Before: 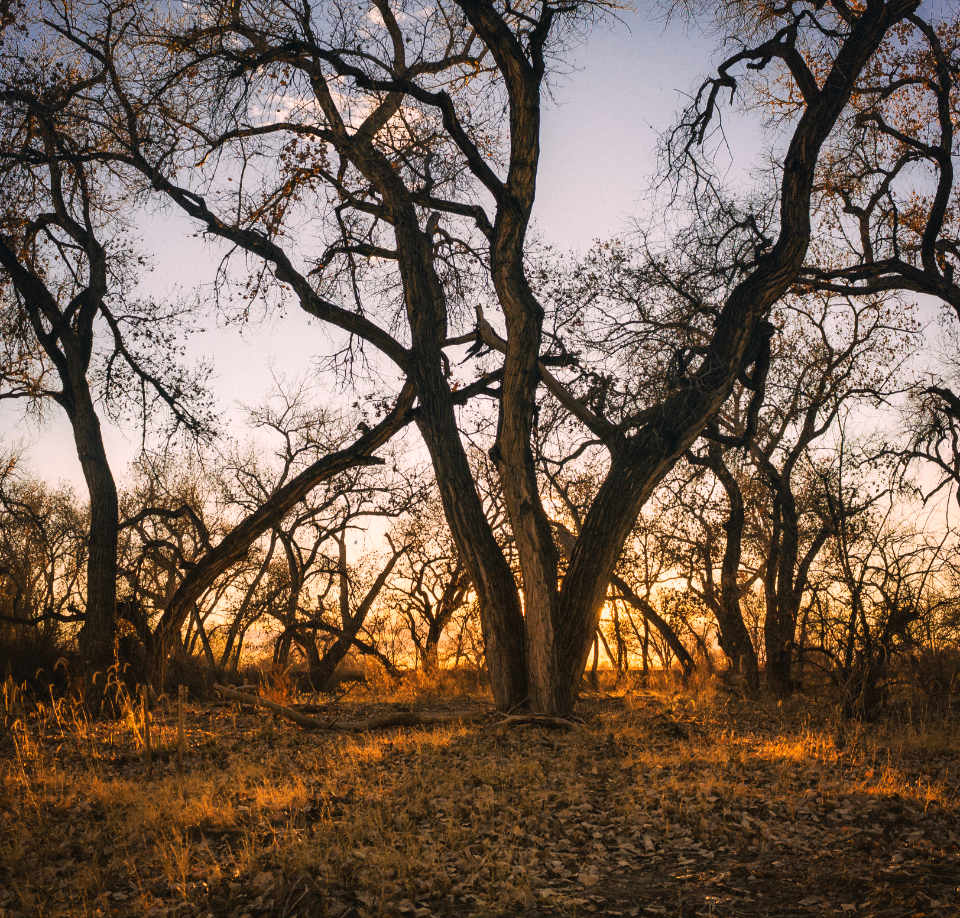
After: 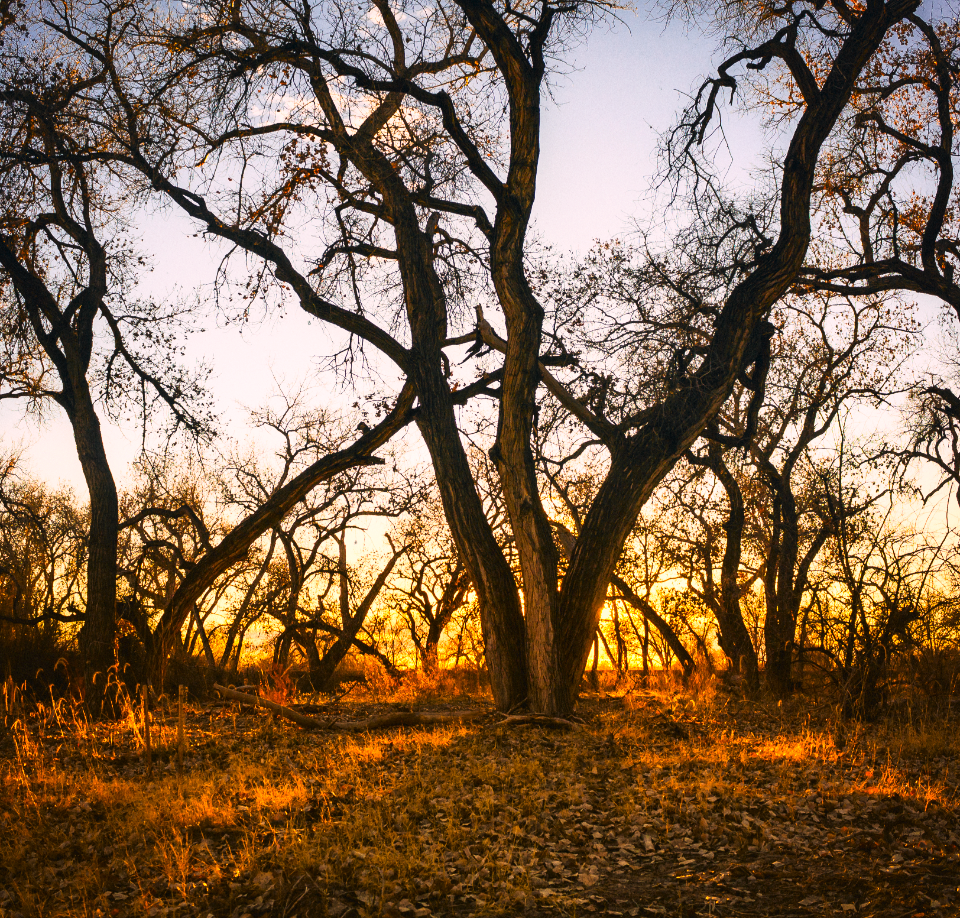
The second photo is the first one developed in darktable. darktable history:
color zones: curves: ch0 [(0.224, 0.526) (0.75, 0.5)]; ch1 [(0.055, 0.526) (0.224, 0.761) (0.377, 0.526) (0.75, 0.5)]
contrast brightness saturation: contrast 0.14
base curve: curves: ch0 [(0, 0) (0.666, 0.806) (1, 1)]
